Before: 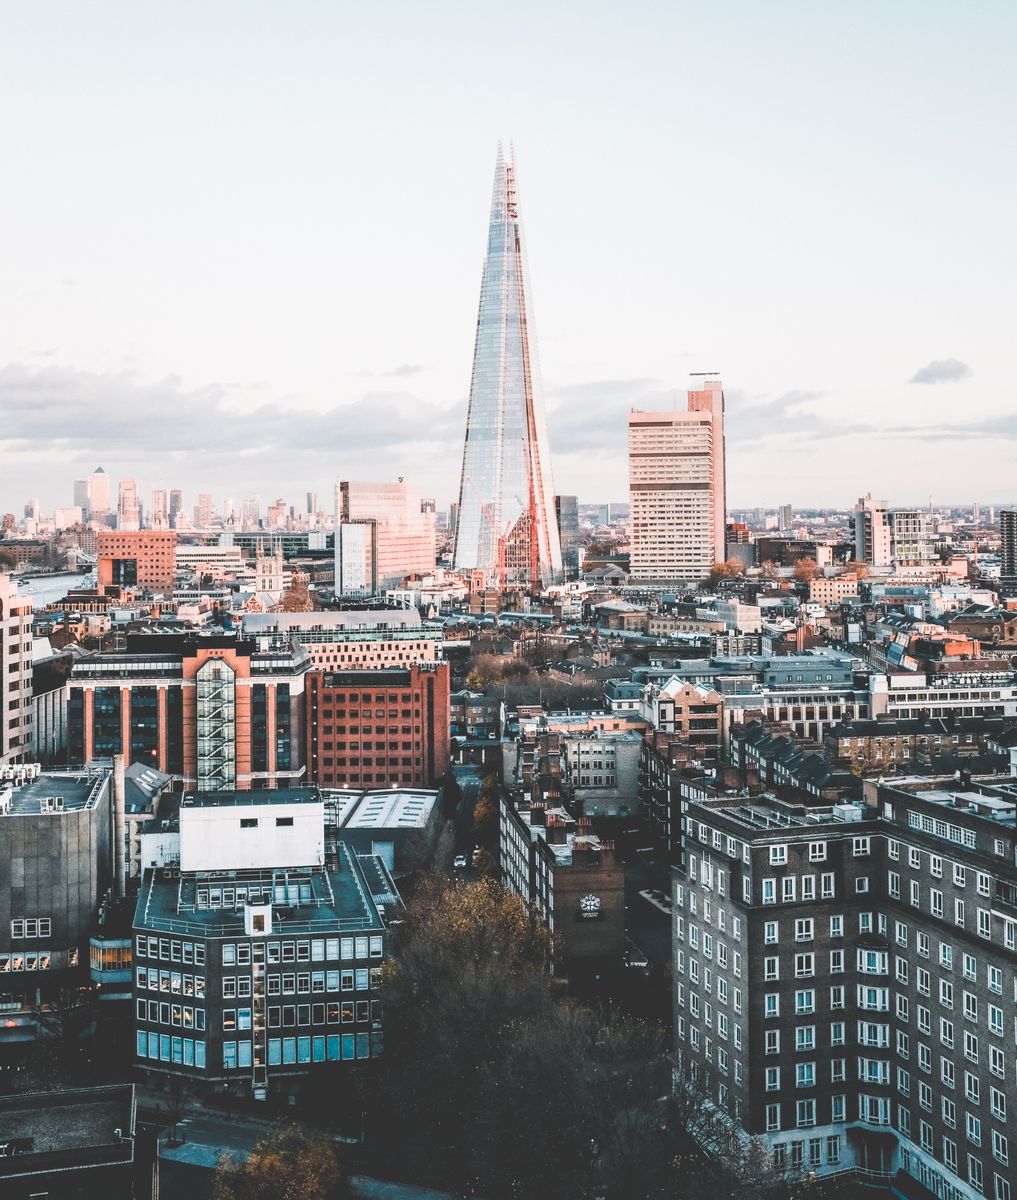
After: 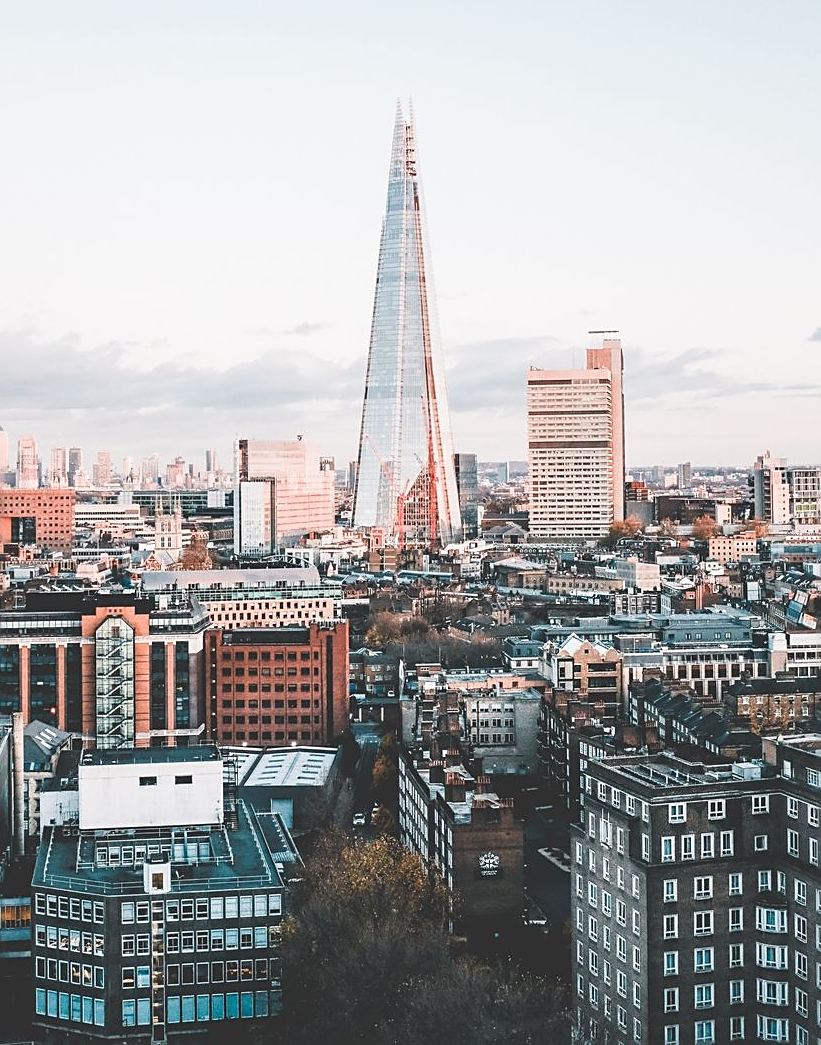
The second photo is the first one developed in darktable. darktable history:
sharpen: on, module defaults
crop: left 10.02%, top 3.518%, right 9.19%, bottom 9.386%
